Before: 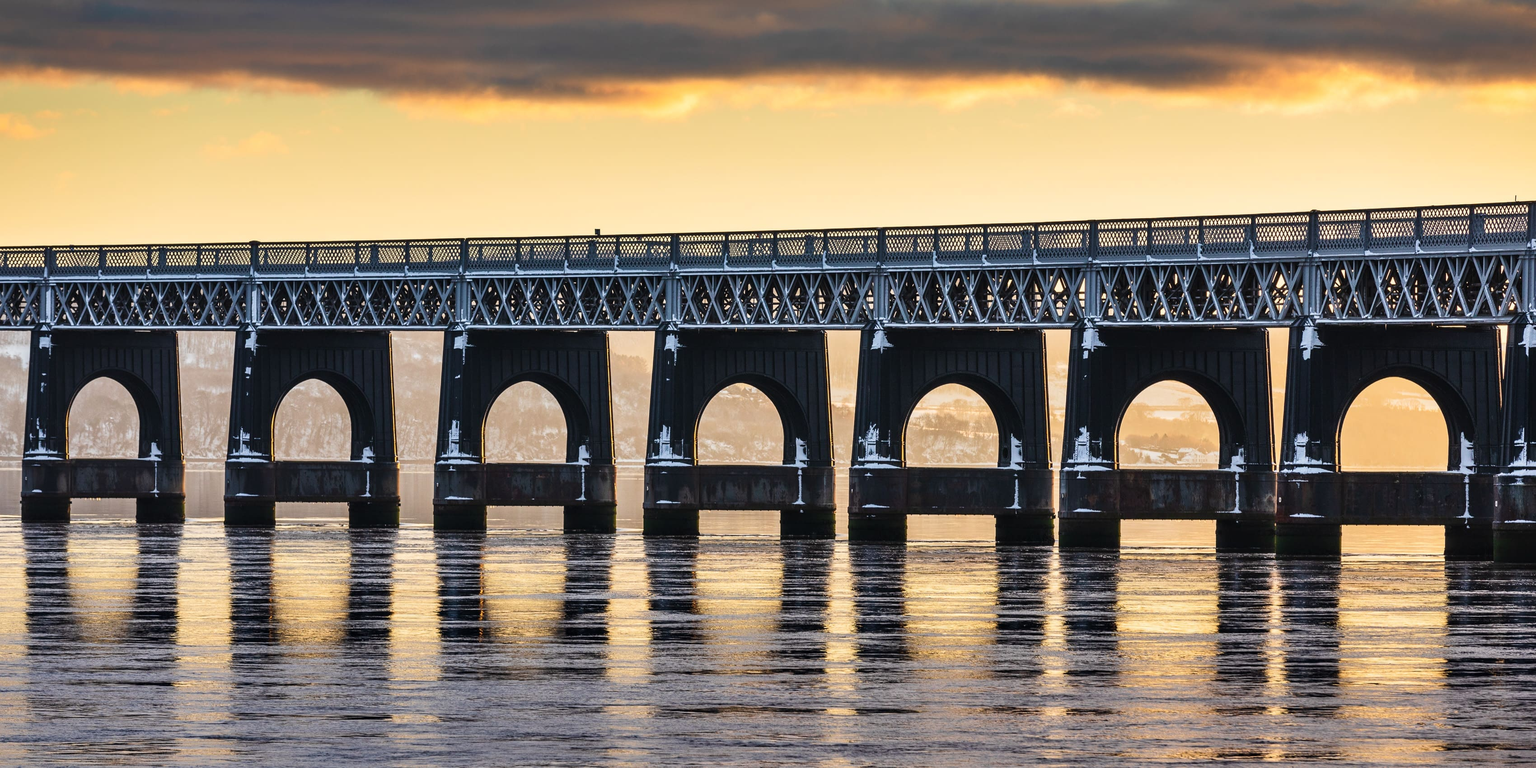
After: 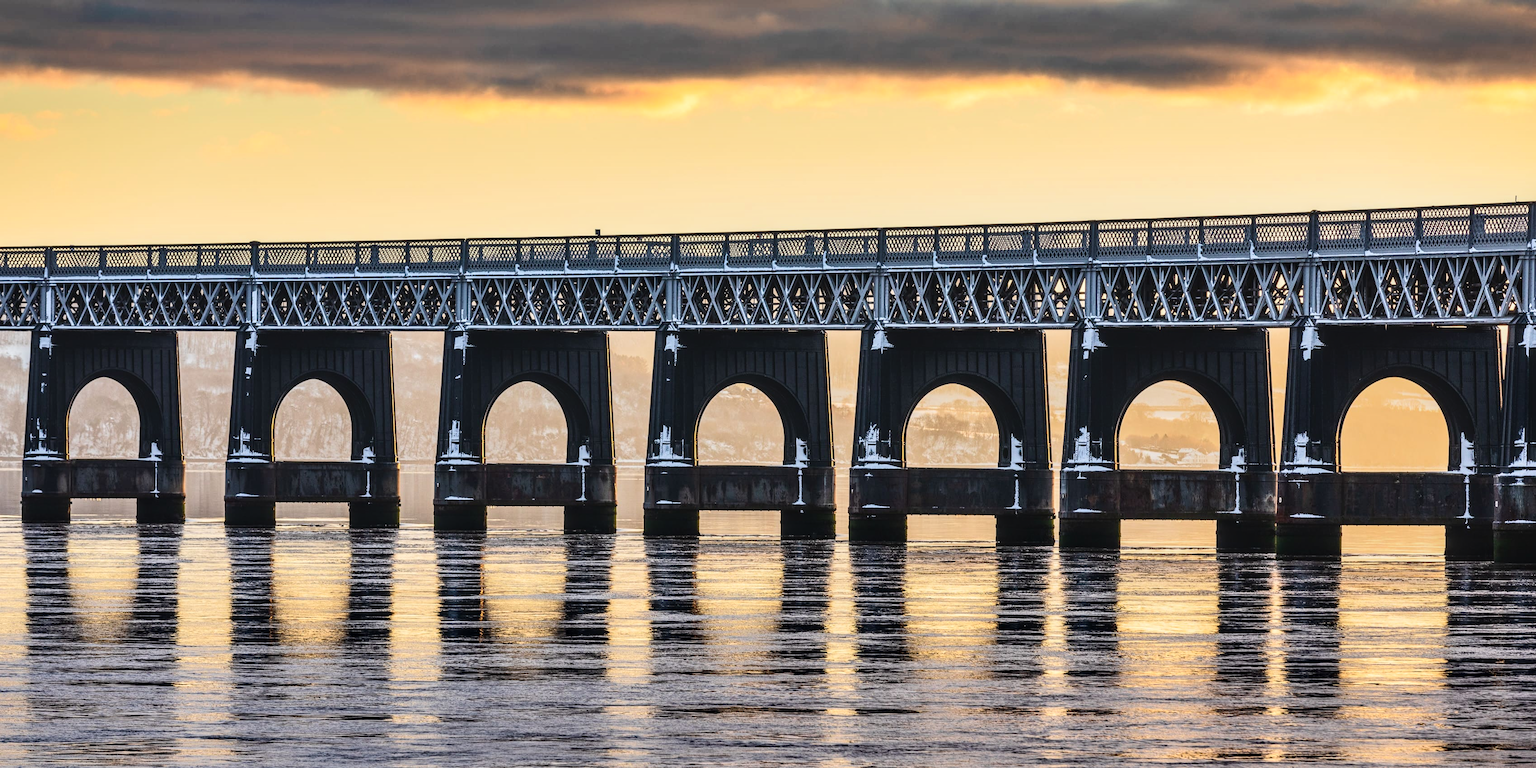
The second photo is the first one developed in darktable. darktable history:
local contrast: on, module defaults
exposure: compensate highlight preservation false
tone curve: curves: ch0 [(0, 0) (0.003, 0.014) (0.011, 0.019) (0.025, 0.026) (0.044, 0.037) (0.069, 0.053) (0.1, 0.083) (0.136, 0.121) (0.177, 0.163) (0.224, 0.22) (0.277, 0.281) (0.335, 0.354) (0.399, 0.436) (0.468, 0.526) (0.543, 0.612) (0.623, 0.706) (0.709, 0.79) (0.801, 0.858) (0.898, 0.925) (1, 1)], color space Lab, independent channels, preserve colors none
